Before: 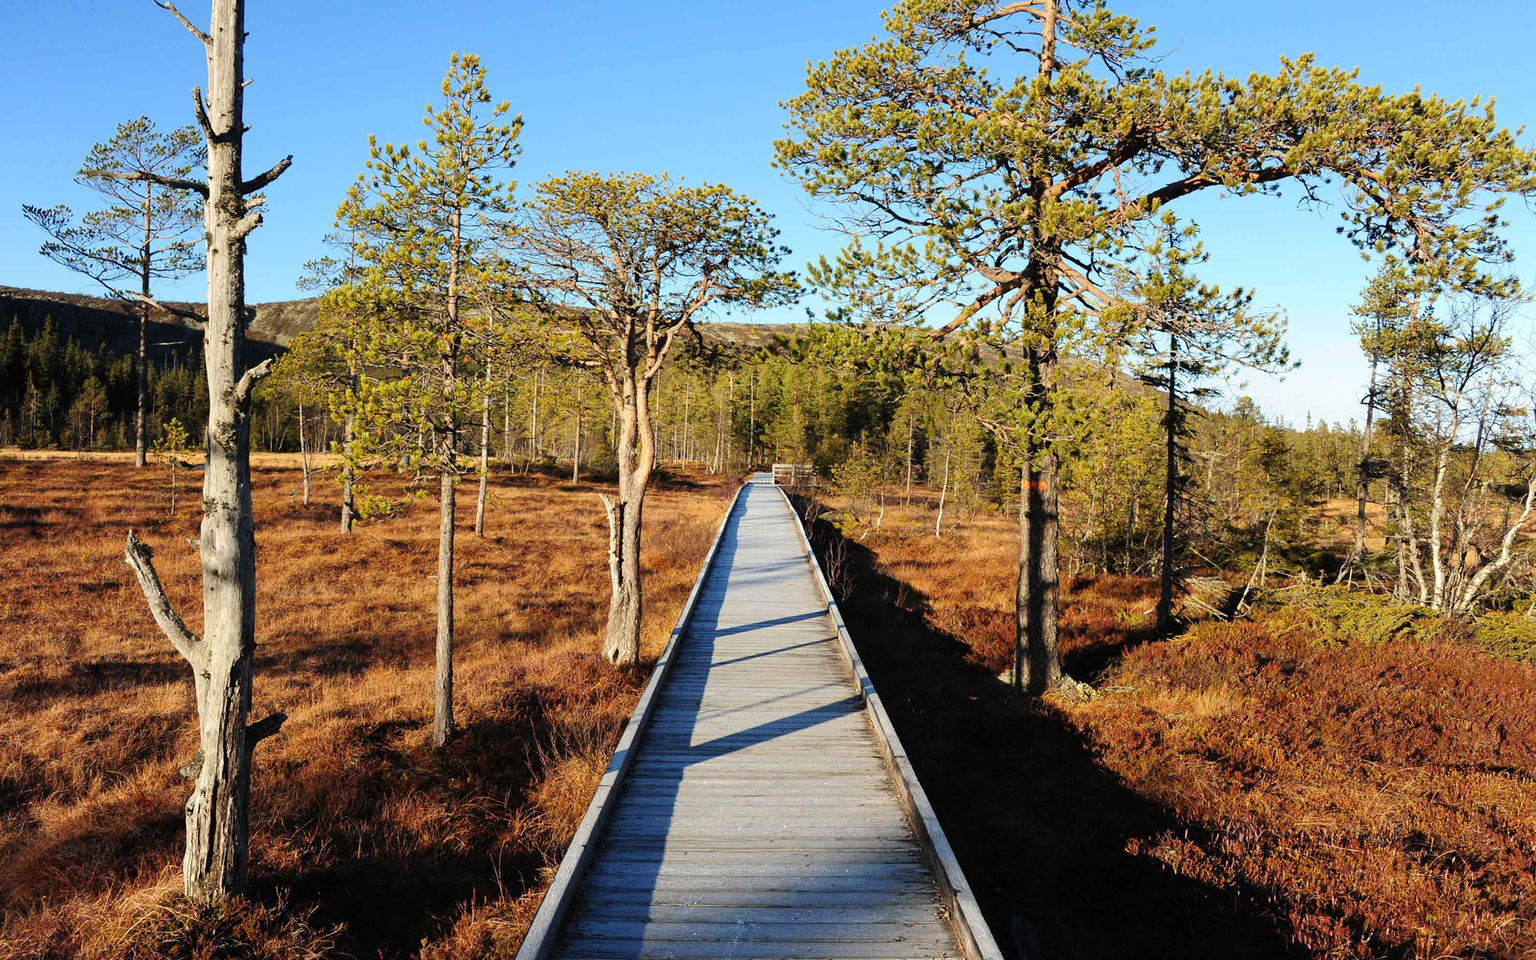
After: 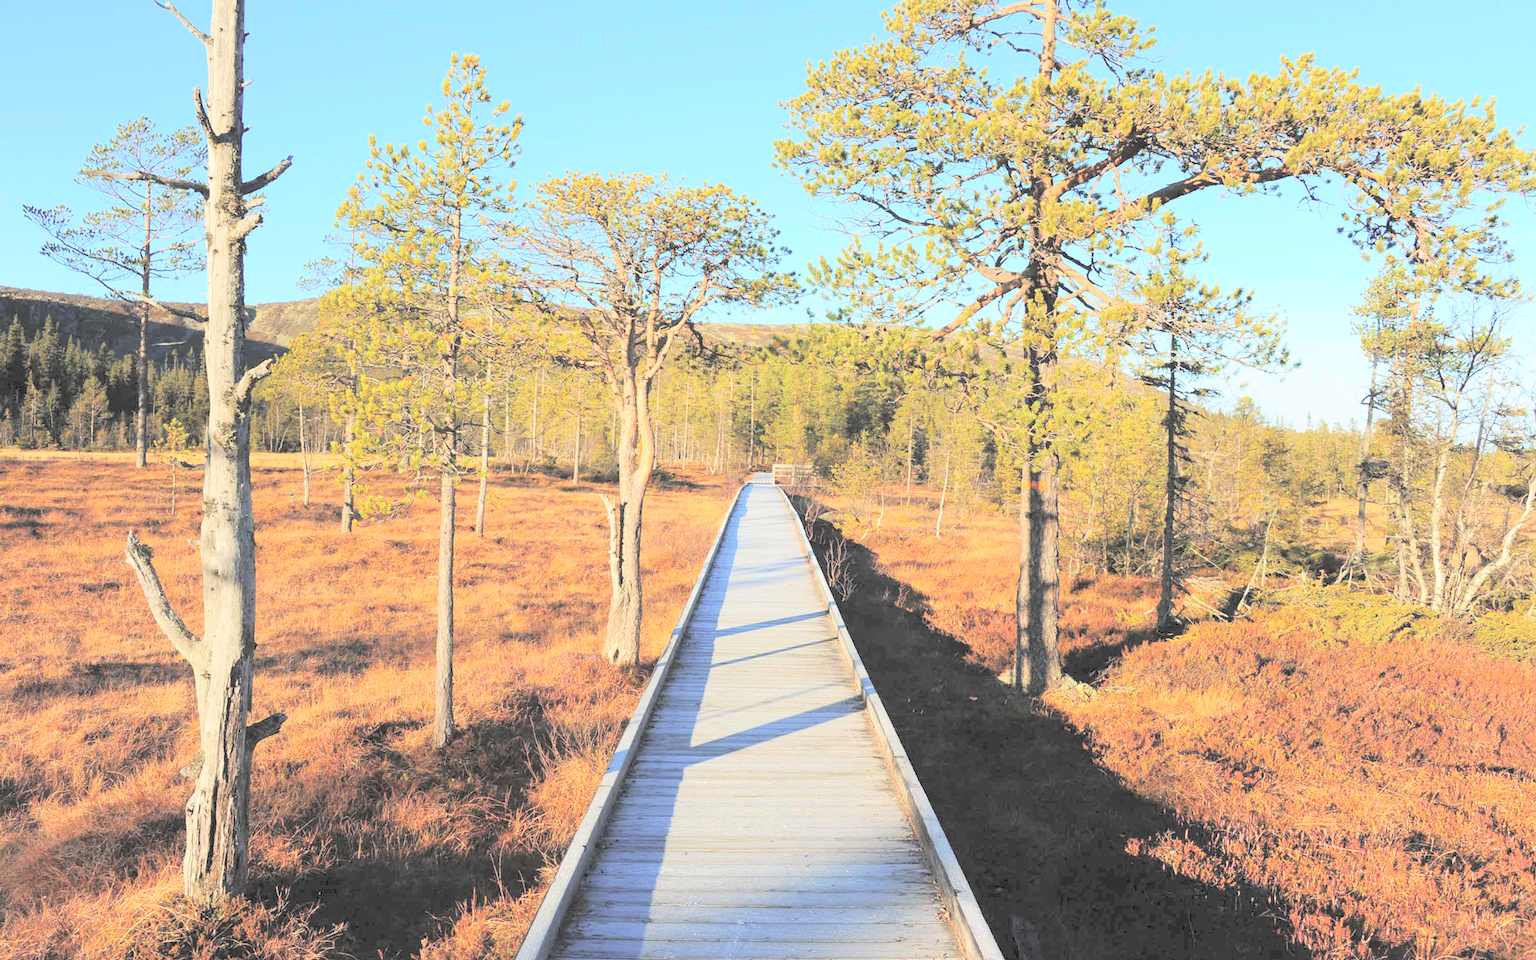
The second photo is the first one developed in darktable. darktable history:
local contrast: mode bilateral grid, contrast 100, coarseness 100, detail 94%, midtone range 0.2
contrast brightness saturation: brightness 1
